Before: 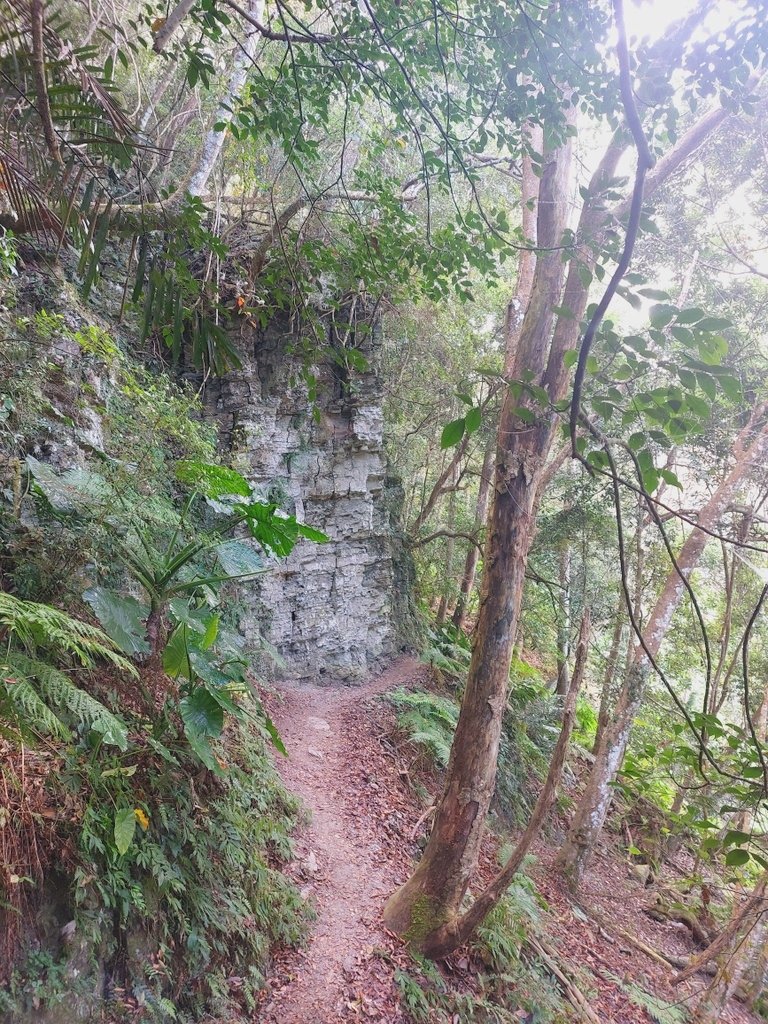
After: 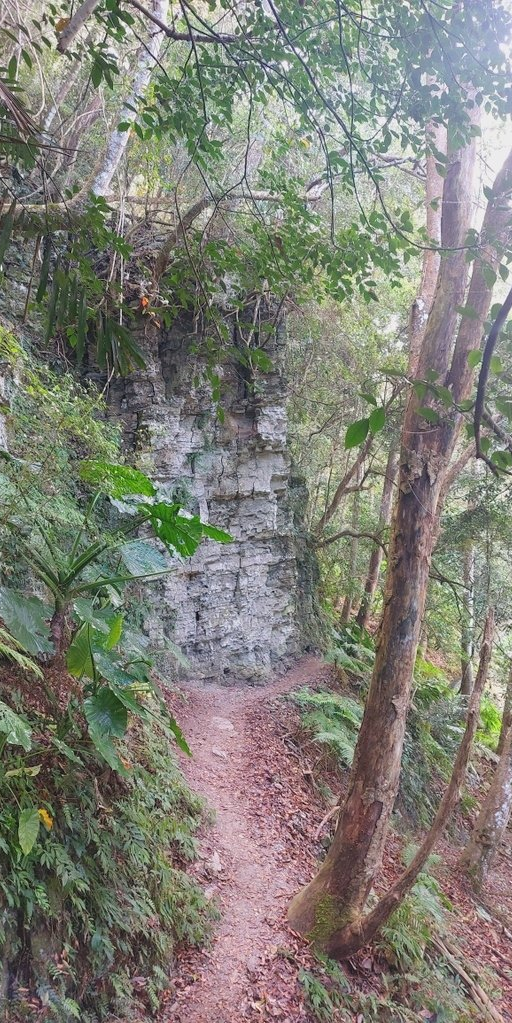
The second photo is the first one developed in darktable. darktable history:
crop and rotate: left 12.502%, right 20.77%
